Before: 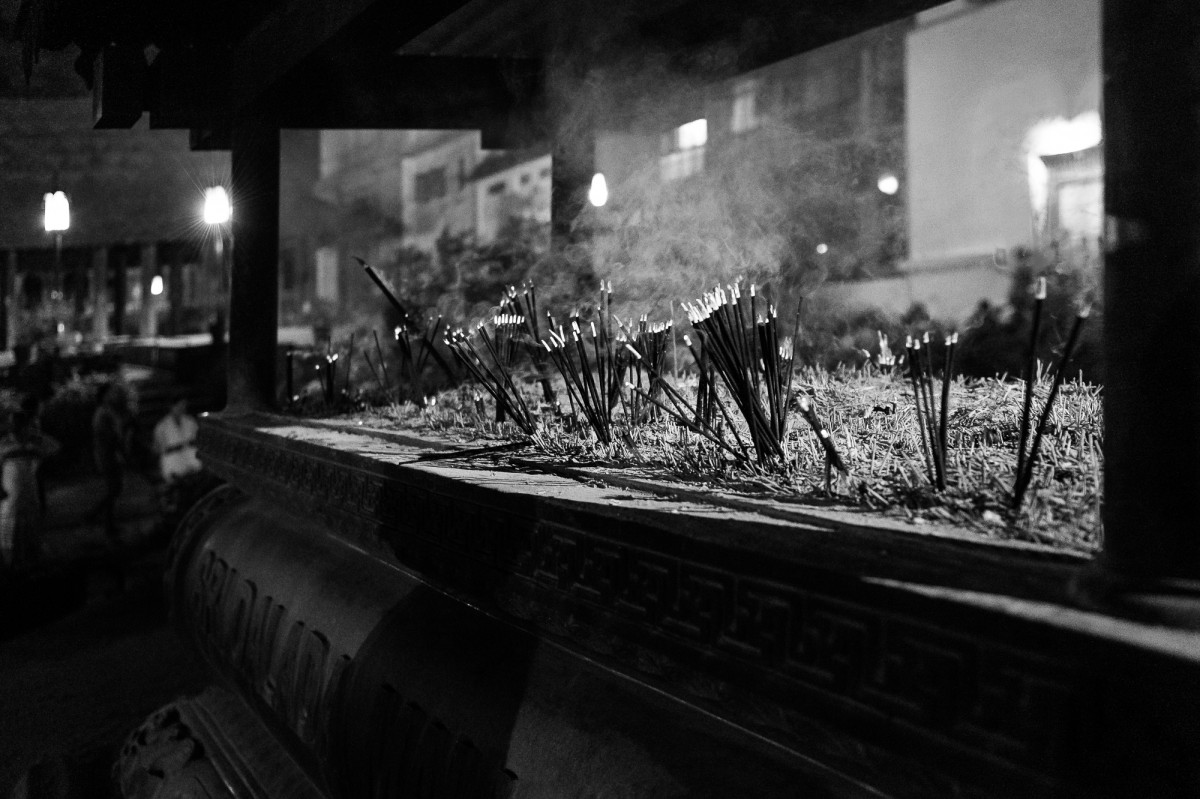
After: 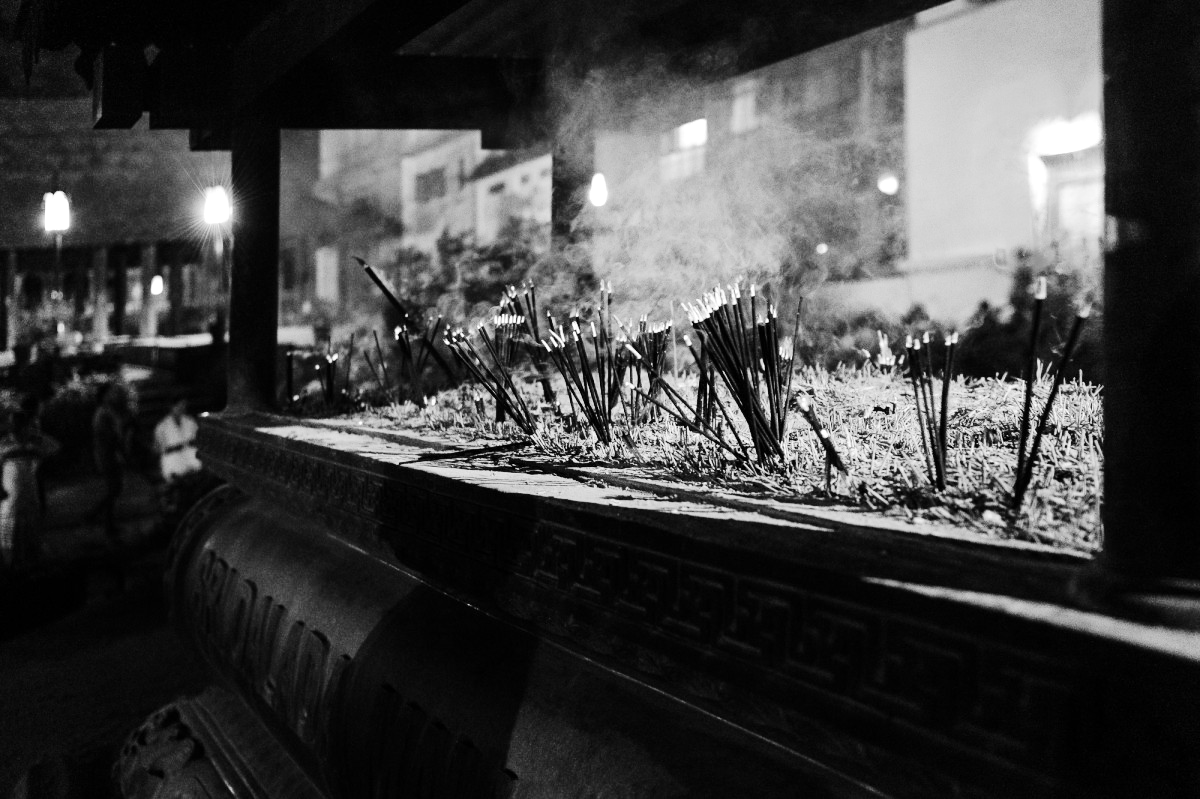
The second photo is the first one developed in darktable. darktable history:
tone equalizer: -7 EV 0.159 EV, -6 EV 0.561 EV, -5 EV 1.16 EV, -4 EV 1.3 EV, -3 EV 1.16 EV, -2 EV 0.6 EV, -1 EV 0.161 EV, edges refinement/feathering 500, mask exposure compensation -1.57 EV, preserve details no
